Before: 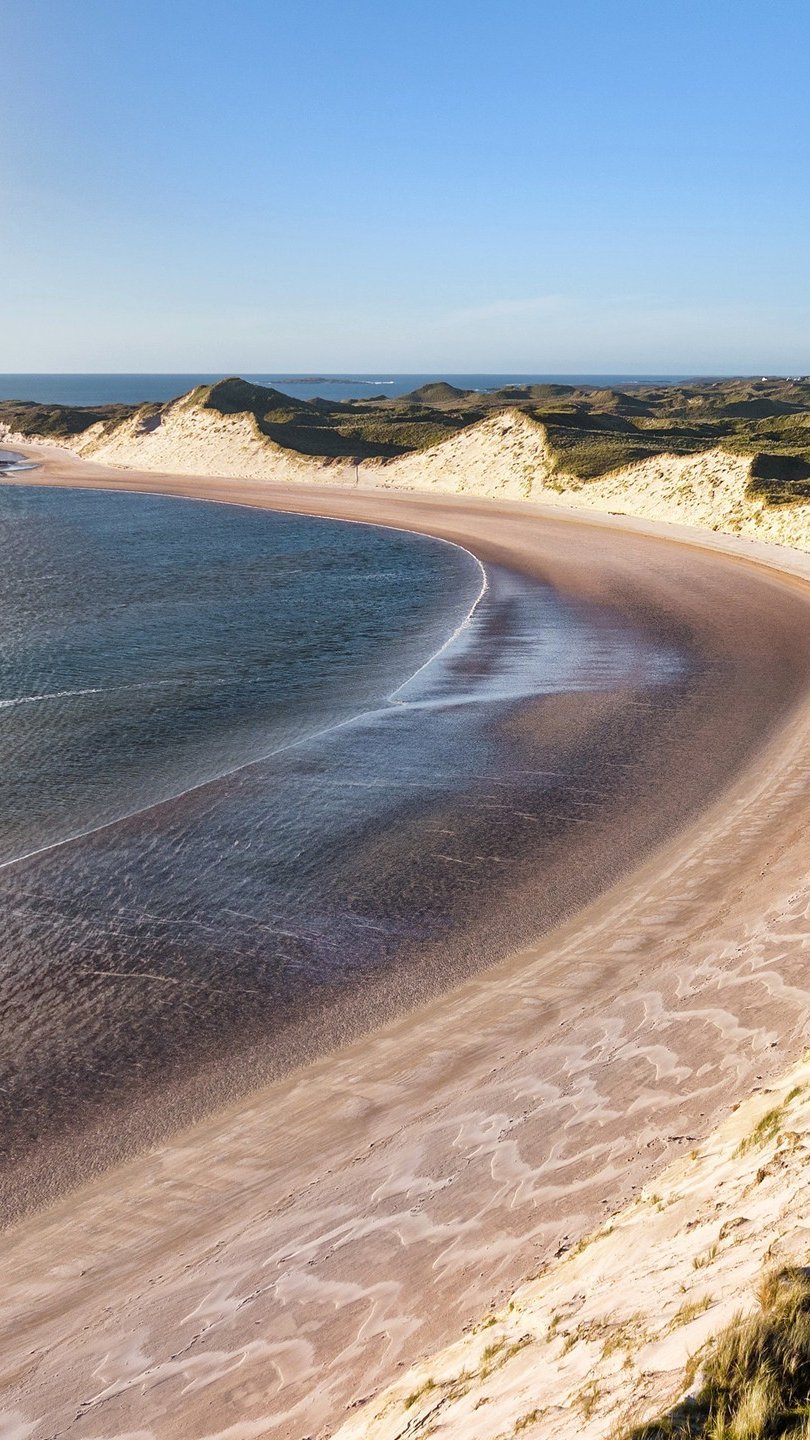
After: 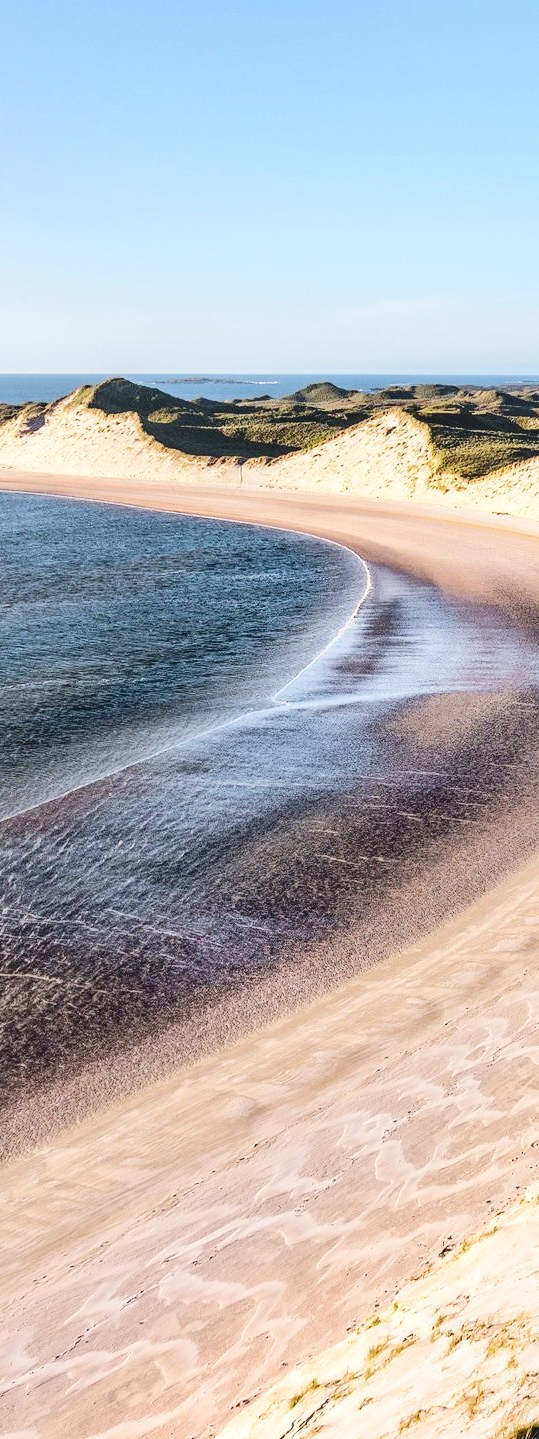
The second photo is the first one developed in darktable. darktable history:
rgb curve: curves: ch0 [(0, 0) (0.284, 0.292) (0.505, 0.644) (1, 1)], compensate middle gray true
local contrast: on, module defaults
crop and rotate: left 14.436%, right 18.898%
tone curve: curves: ch0 [(0, 0) (0.003, 0.031) (0.011, 0.031) (0.025, 0.03) (0.044, 0.035) (0.069, 0.054) (0.1, 0.081) (0.136, 0.11) (0.177, 0.147) (0.224, 0.209) (0.277, 0.283) (0.335, 0.369) (0.399, 0.44) (0.468, 0.517) (0.543, 0.601) (0.623, 0.684) (0.709, 0.766) (0.801, 0.846) (0.898, 0.927) (1, 1)], preserve colors none
